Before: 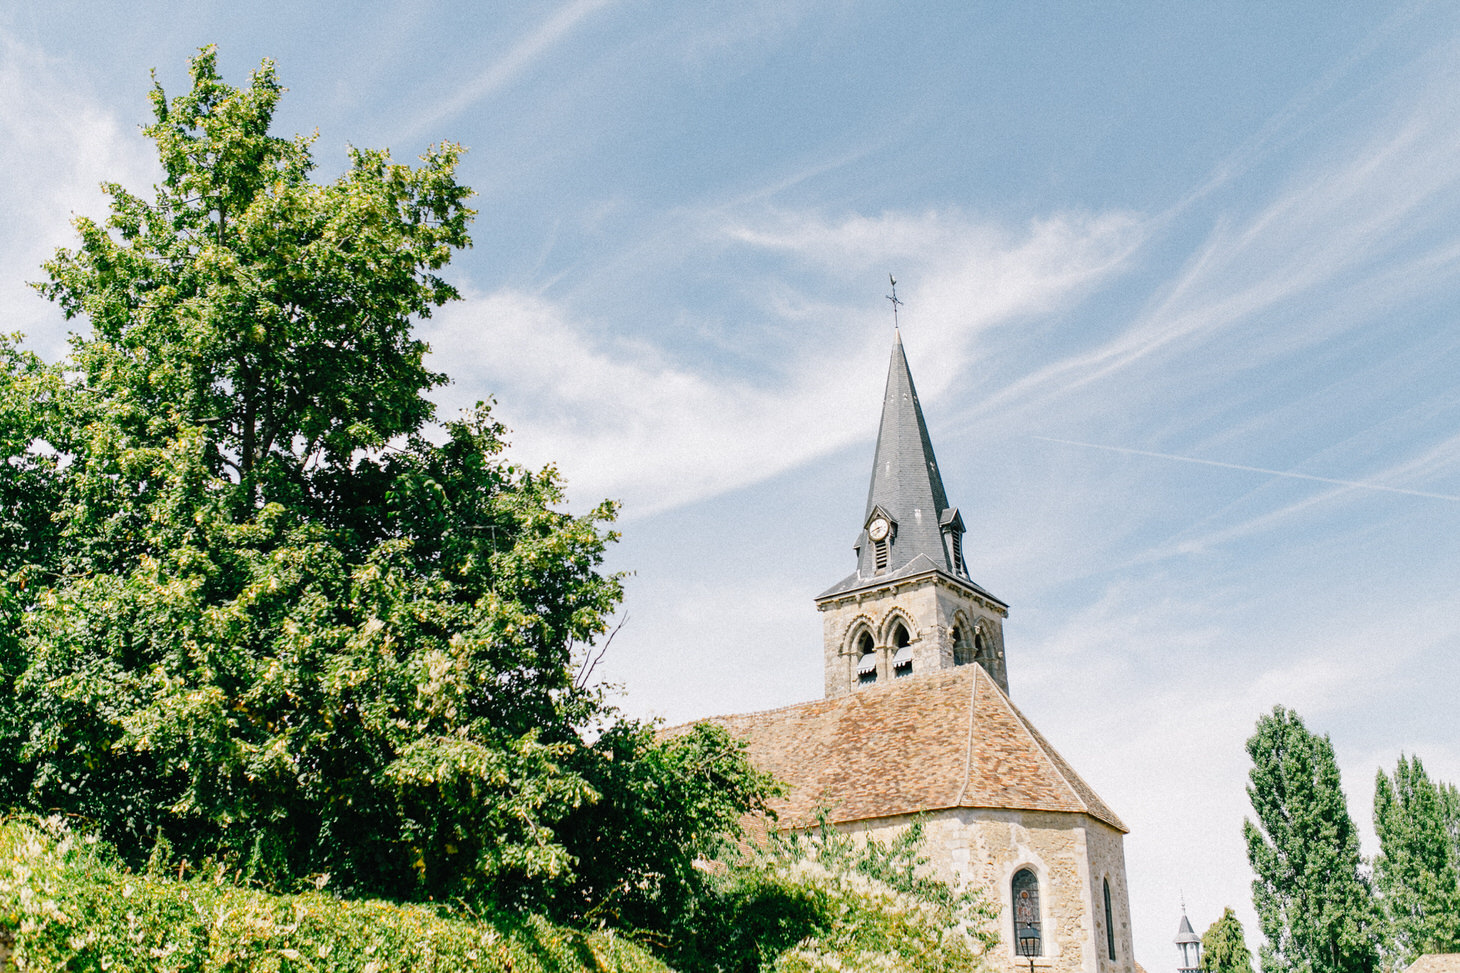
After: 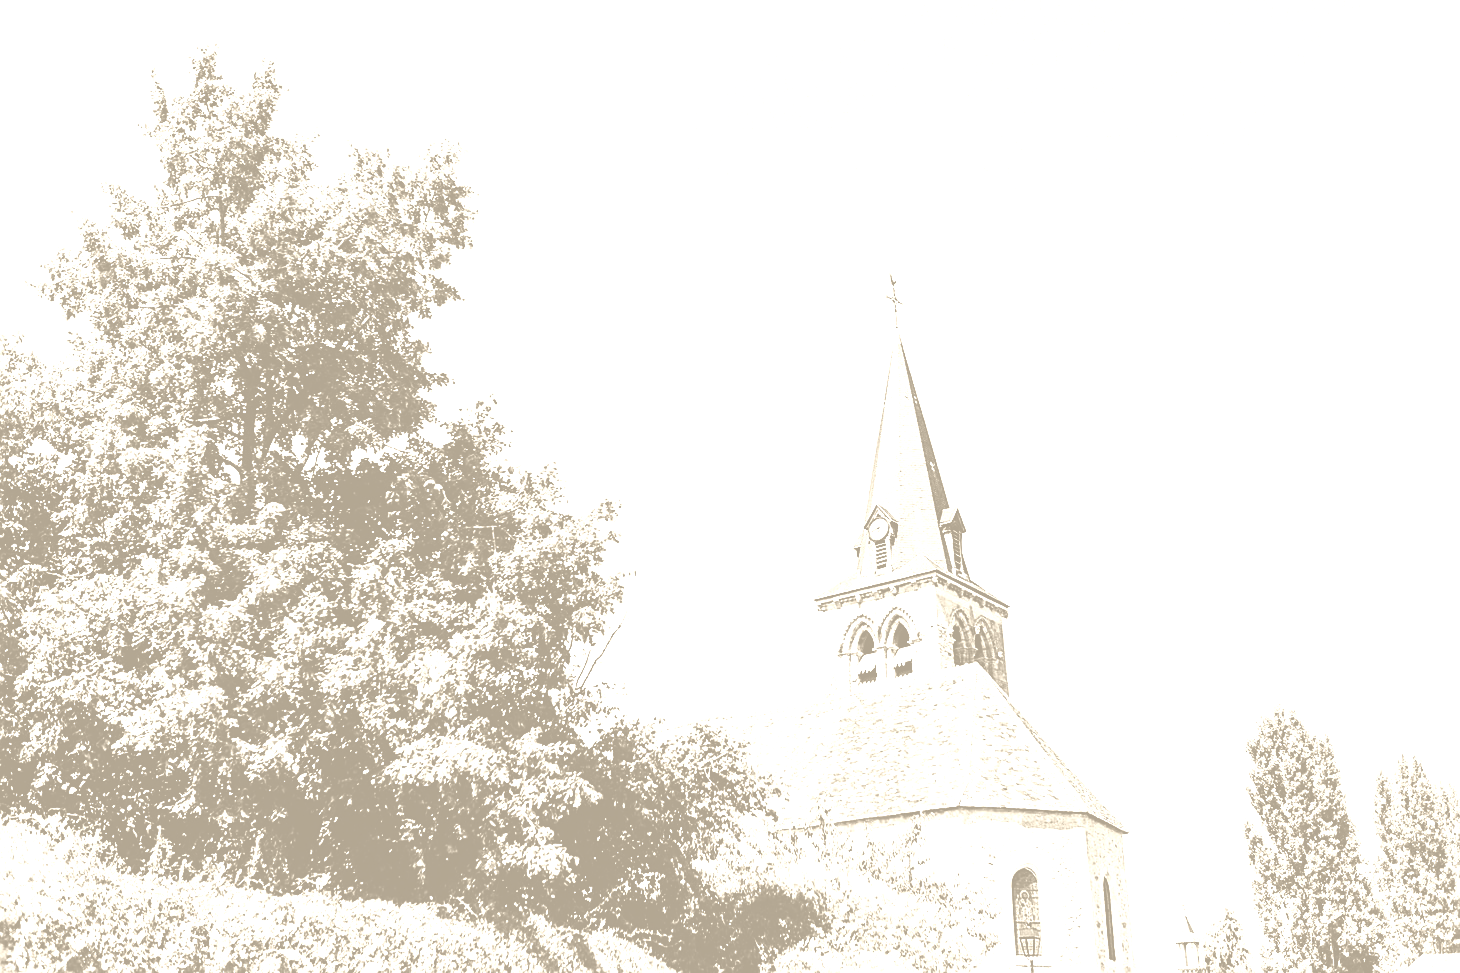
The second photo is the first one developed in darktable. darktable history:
sharpen: radius 1.864, amount 0.398, threshold 1.271
contrast brightness saturation: contrast 0.32, brightness -0.08, saturation 0.17
colorize: hue 36°, saturation 71%, lightness 80.79%
tone equalizer: -8 EV -0.417 EV, -7 EV -0.389 EV, -6 EV -0.333 EV, -5 EV -0.222 EV, -3 EV 0.222 EV, -2 EV 0.333 EV, -1 EV 0.389 EV, +0 EV 0.417 EV, edges refinement/feathering 500, mask exposure compensation -1.57 EV, preserve details no
haze removal: adaptive false
